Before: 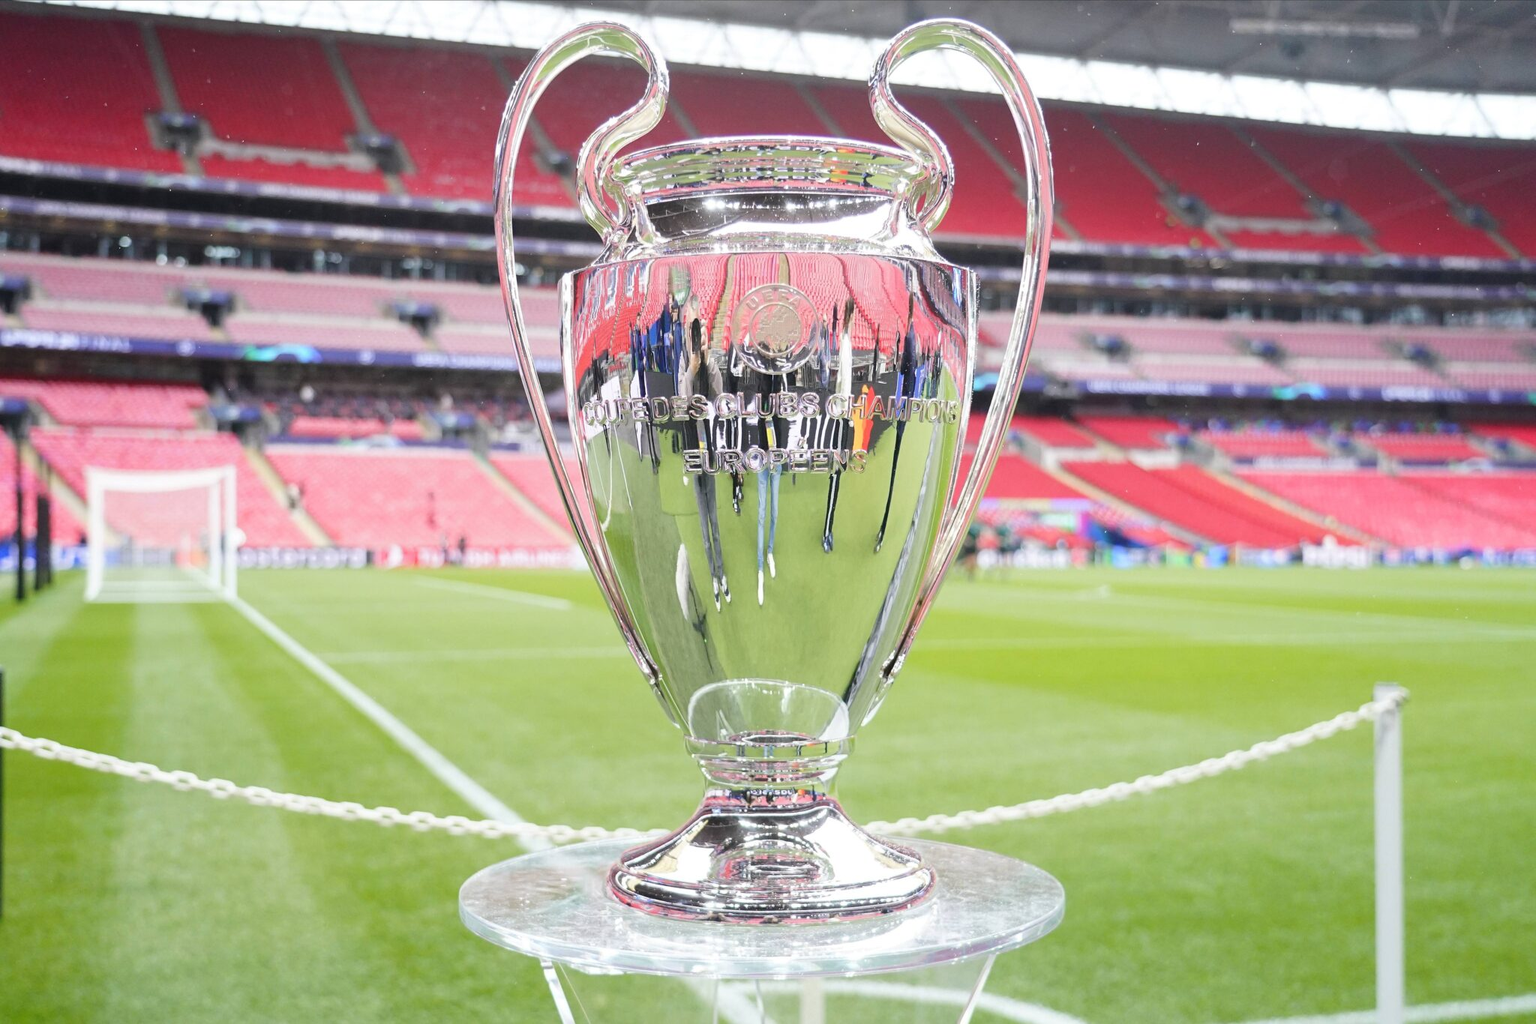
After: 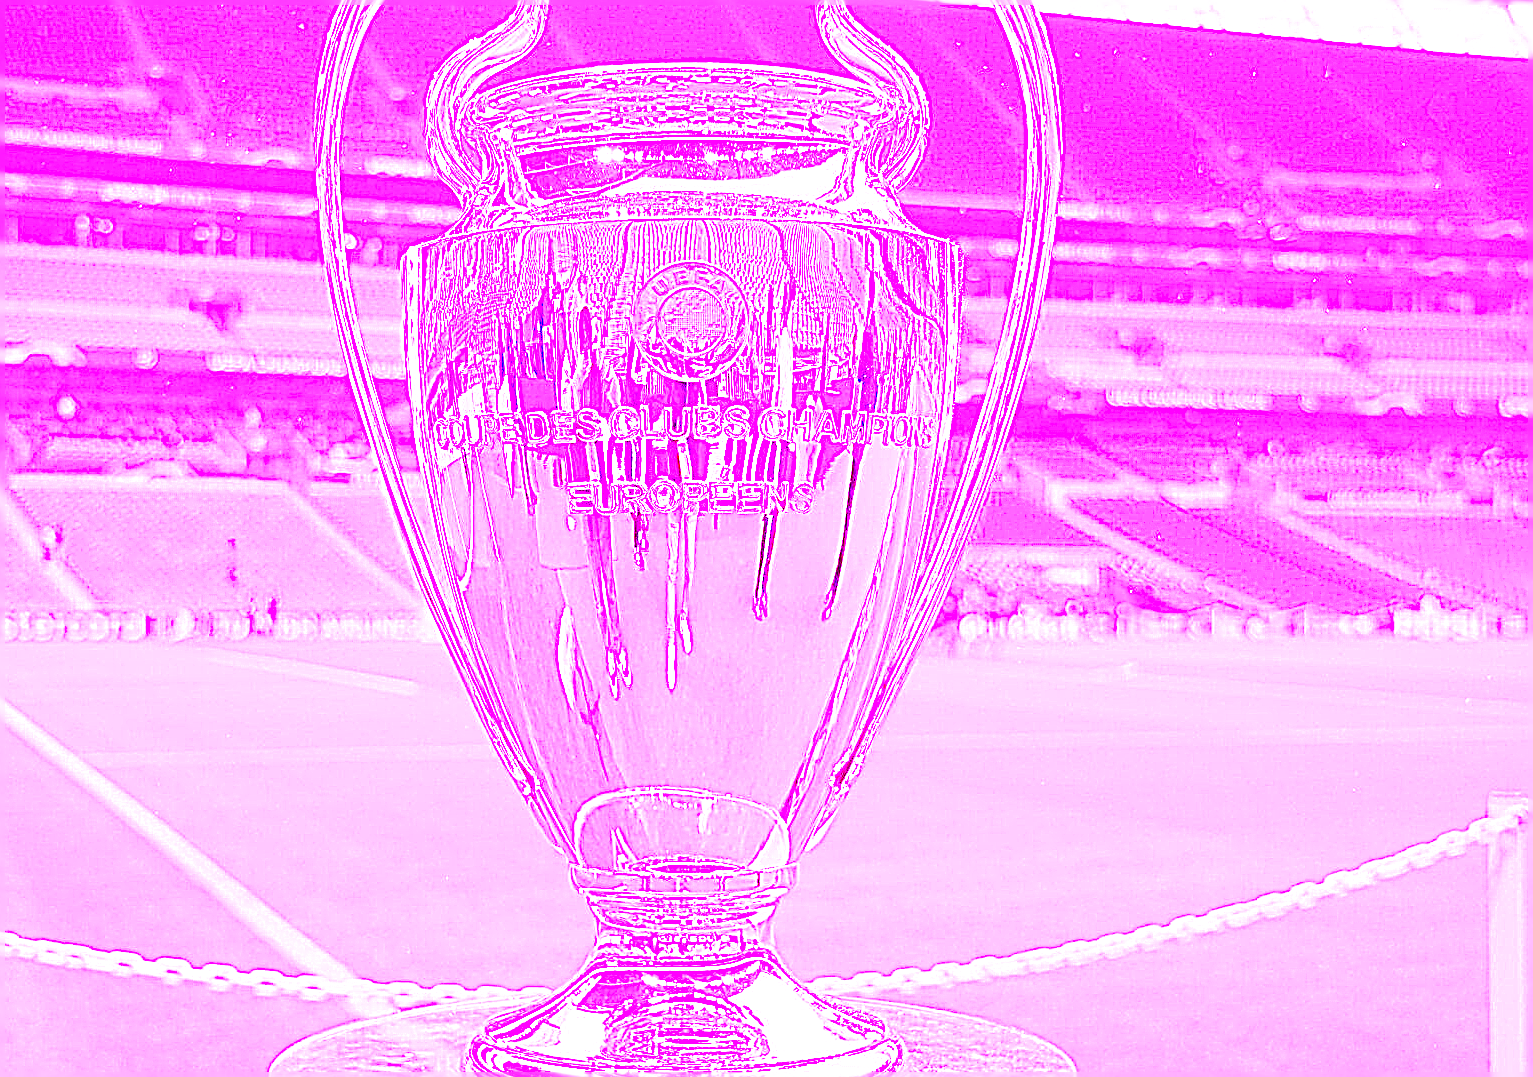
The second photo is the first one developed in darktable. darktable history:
sharpen: on, module defaults
crop: left 16.768%, top 8.653%, right 8.362%, bottom 12.485%
white balance: red 8, blue 8
